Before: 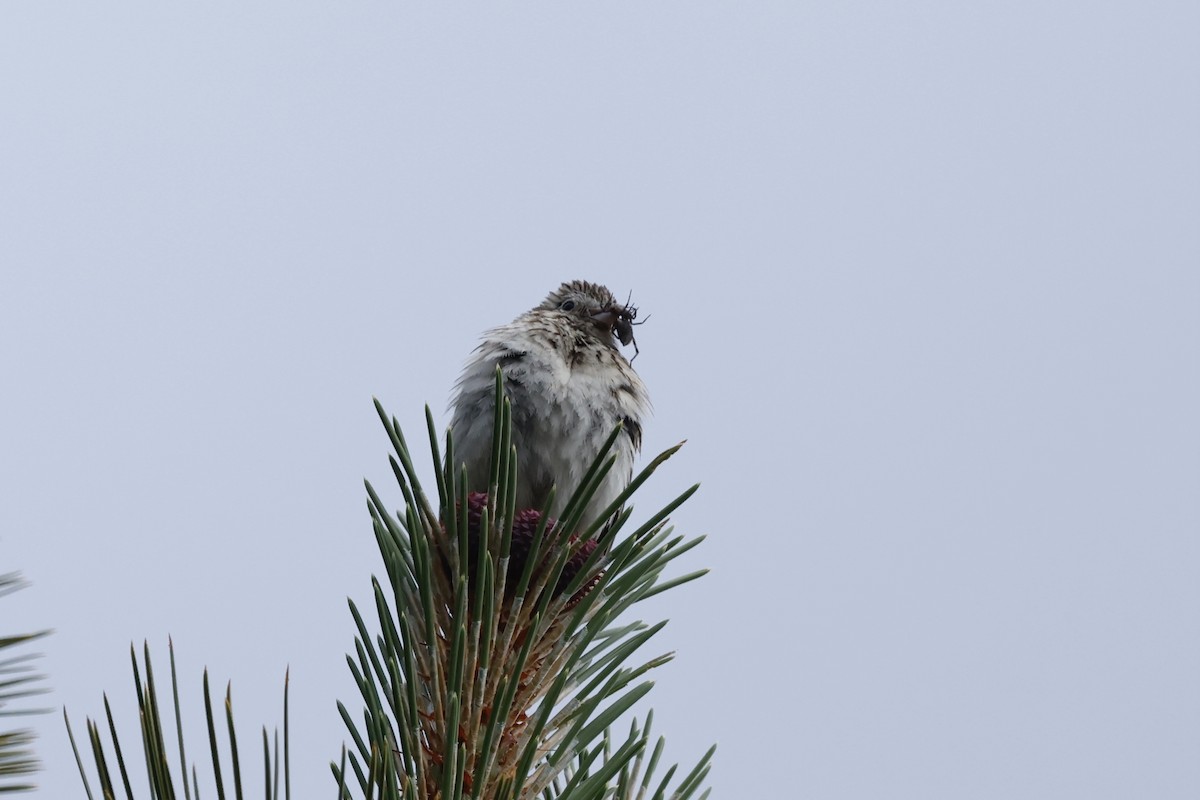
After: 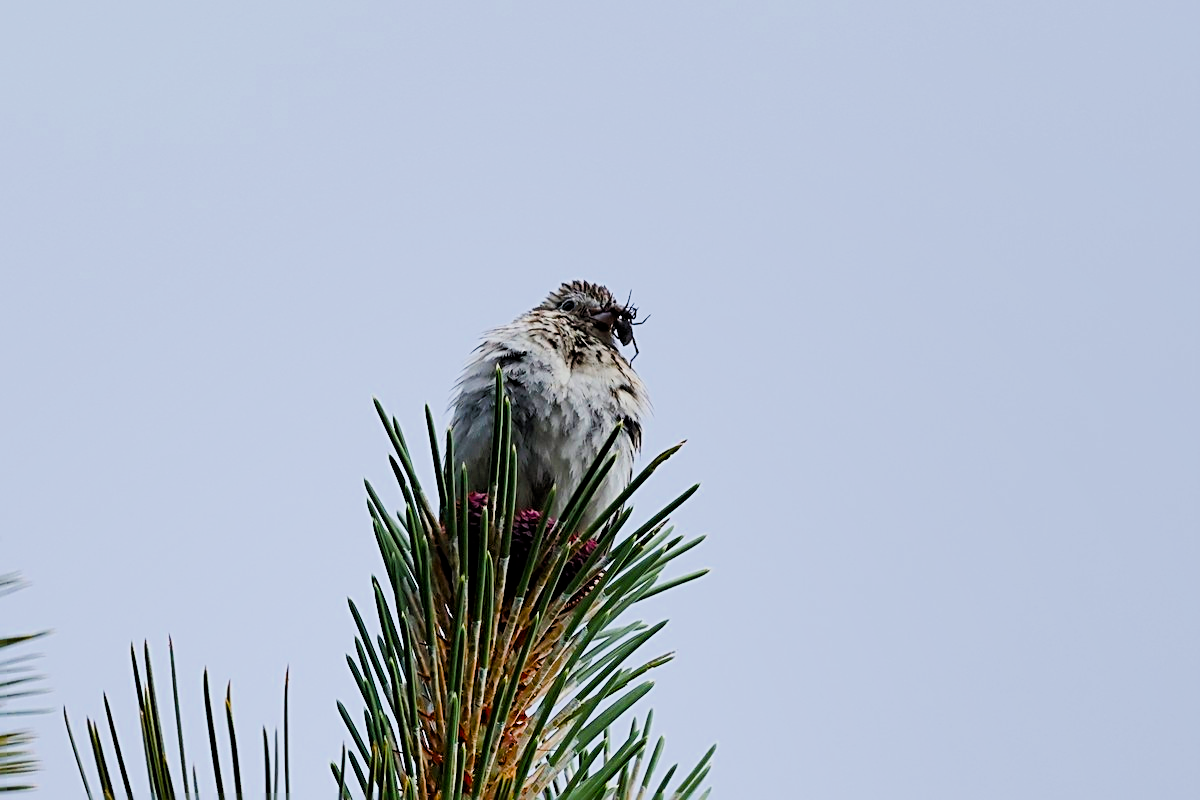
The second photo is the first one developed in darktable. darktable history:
shadows and highlights: radius 336.65, shadows 28.06, soften with gaussian
velvia: strength 31.79%, mid-tones bias 0.2
exposure: black level correction 0, exposure 1.199 EV, compensate highlight preservation false
filmic rgb: black relative exposure -4.12 EV, white relative exposure 5.13 EV, threshold 2.98 EV, hardness 2.15, contrast 1.163, enable highlight reconstruction true
sharpen: radius 2.667, amount 0.669
